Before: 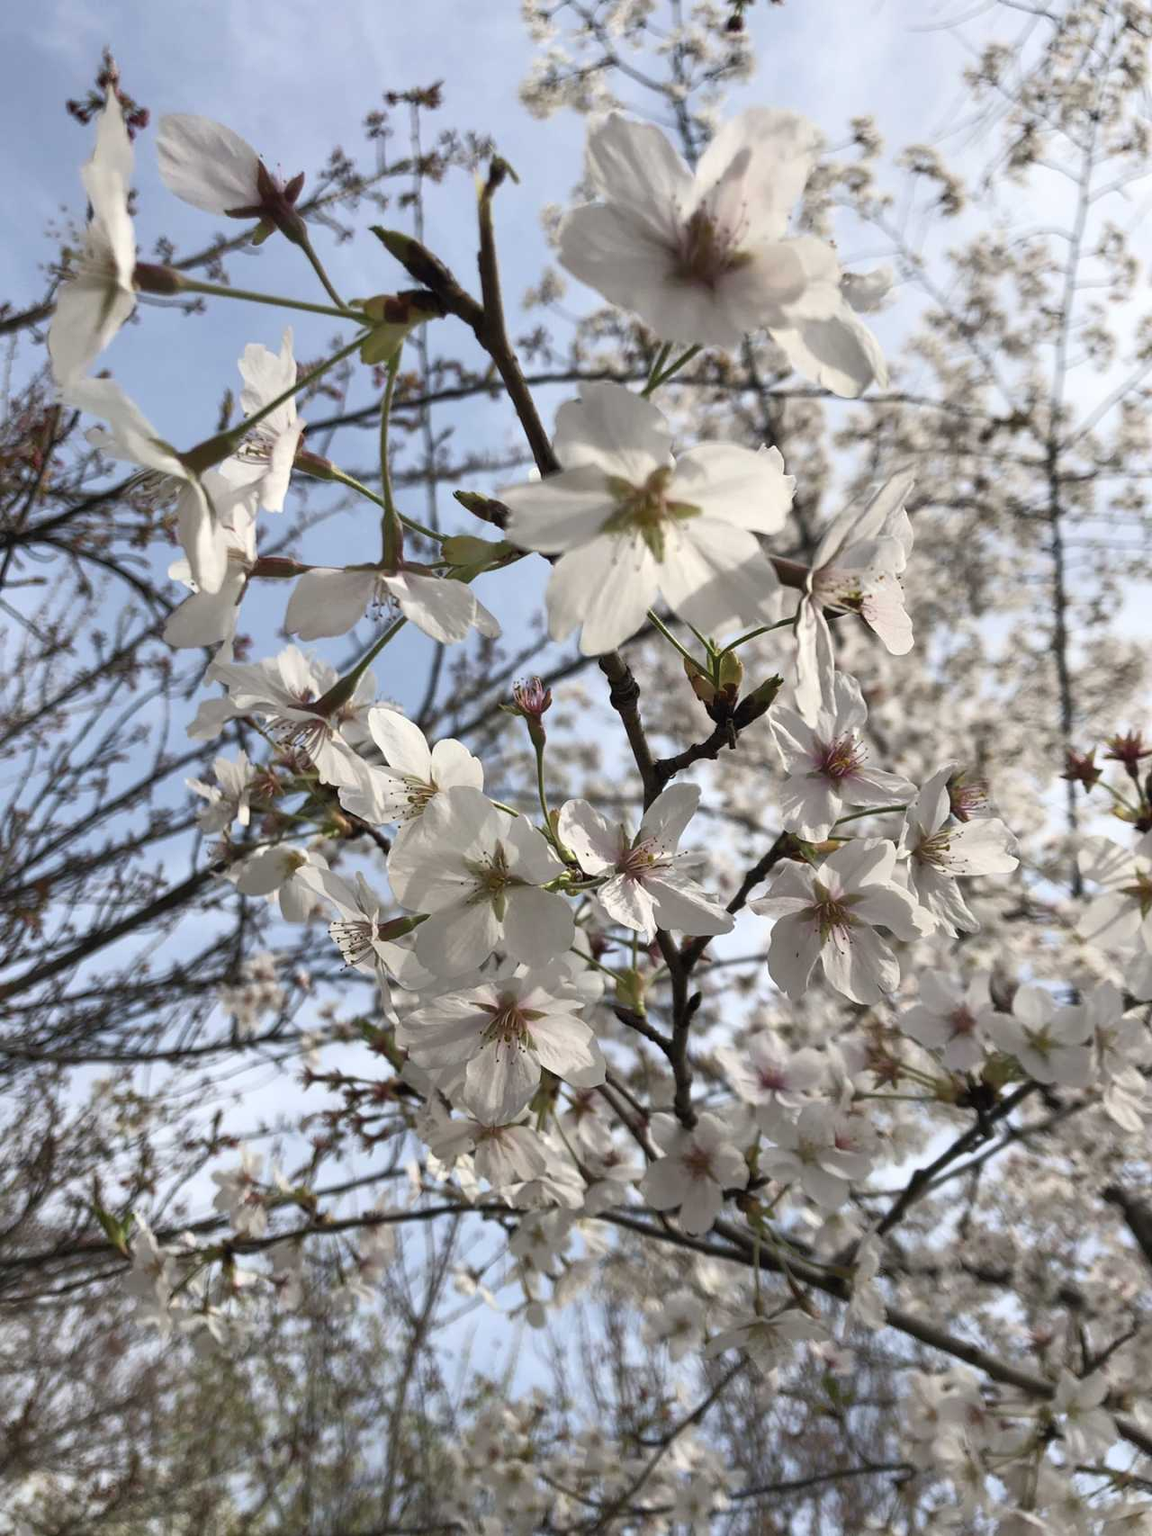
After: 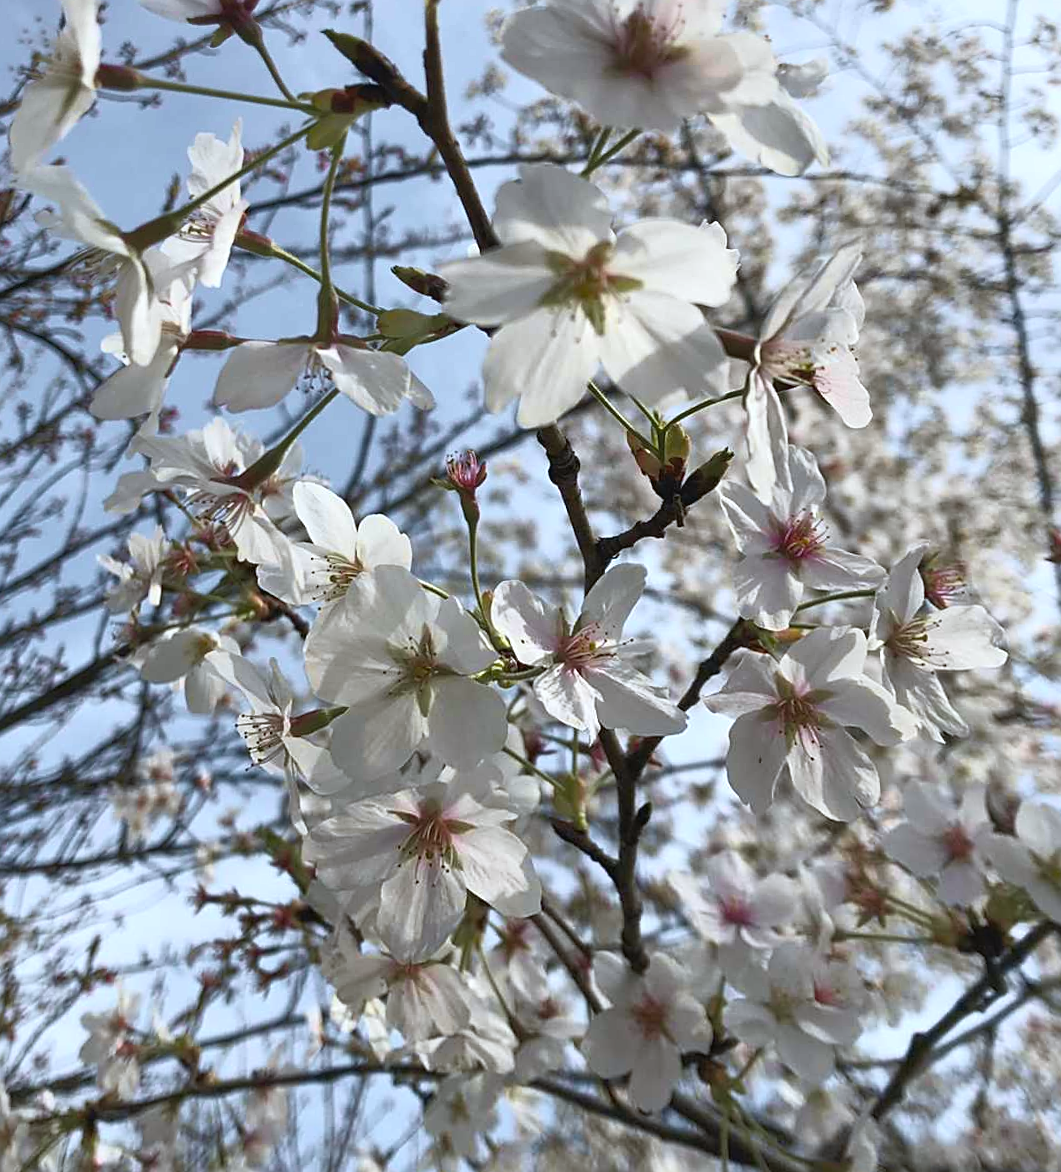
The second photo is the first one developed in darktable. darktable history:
rotate and perspective: rotation 0.72°, lens shift (vertical) -0.352, lens shift (horizontal) -0.051, crop left 0.152, crop right 0.859, crop top 0.019, crop bottom 0.964
crop and rotate: top 8.293%, bottom 20.996%
white balance: red 0.967, blue 1.049
tone curve: curves: ch0 [(0, 0.024) (0.119, 0.146) (0.474, 0.464) (0.718, 0.721) (0.817, 0.839) (1, 0.998)]; ch1 [(0, 0) (0.377, 0.416) (0.439, 0.451) (0.477, 0.477) (0.501, 0.497) (0.538, 0.544) (0.58, 0.602) (0.664, 0.676) (0.783, 0.804) (1, 1)]; ch2 [(0, 0) (0.38, 0.405) (0.463, 0.456) (0.498, 0.497) (0.524, 0.535) (0.578, 0.576) (0.648, 0.665) (1, 1)], color space Lab, independent channels, preserve colors none
sharpen: on, module defaults
